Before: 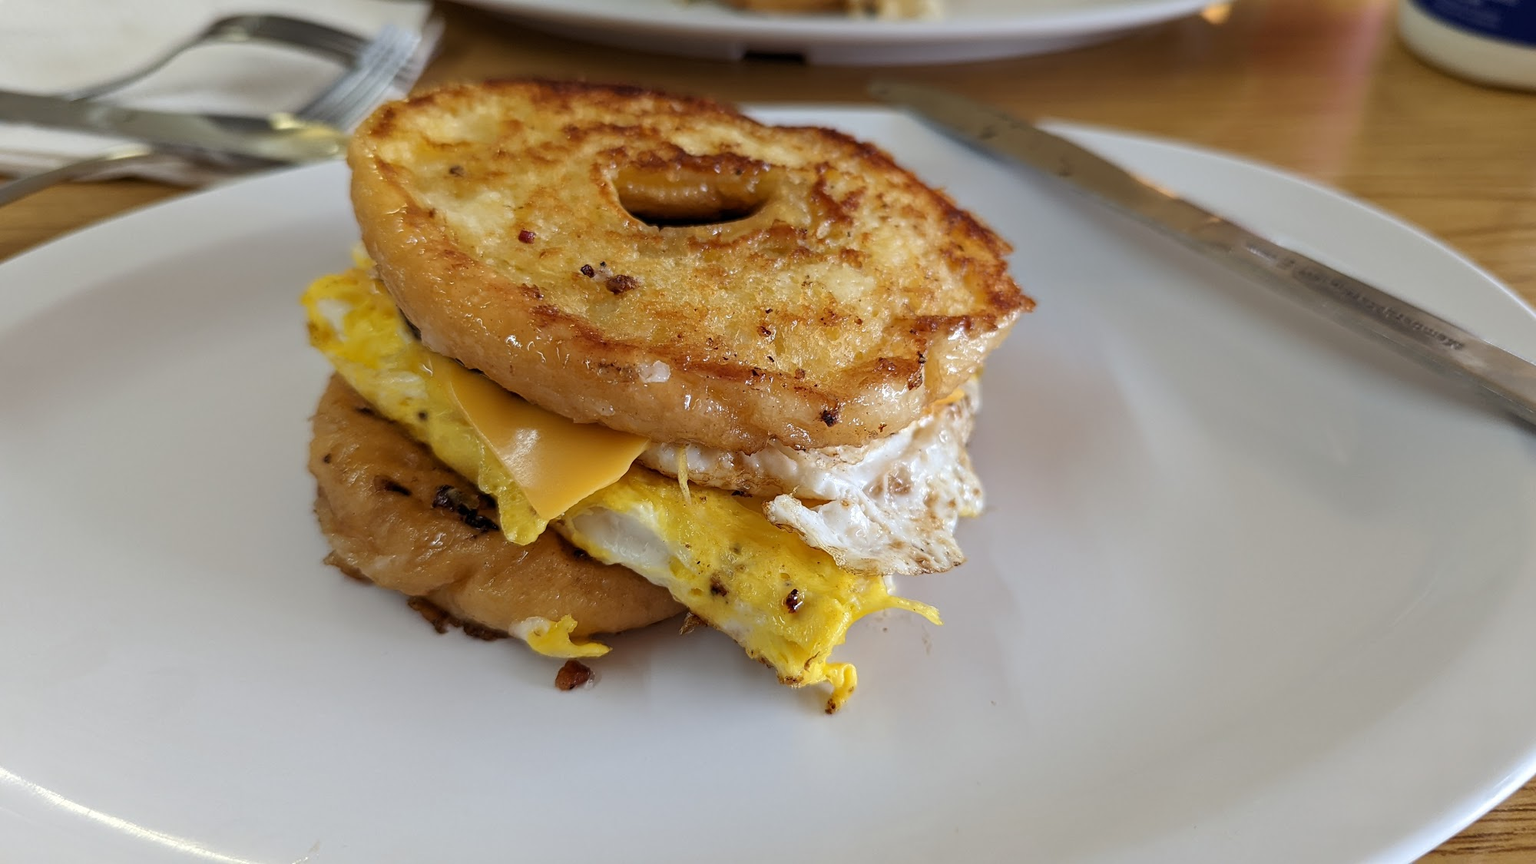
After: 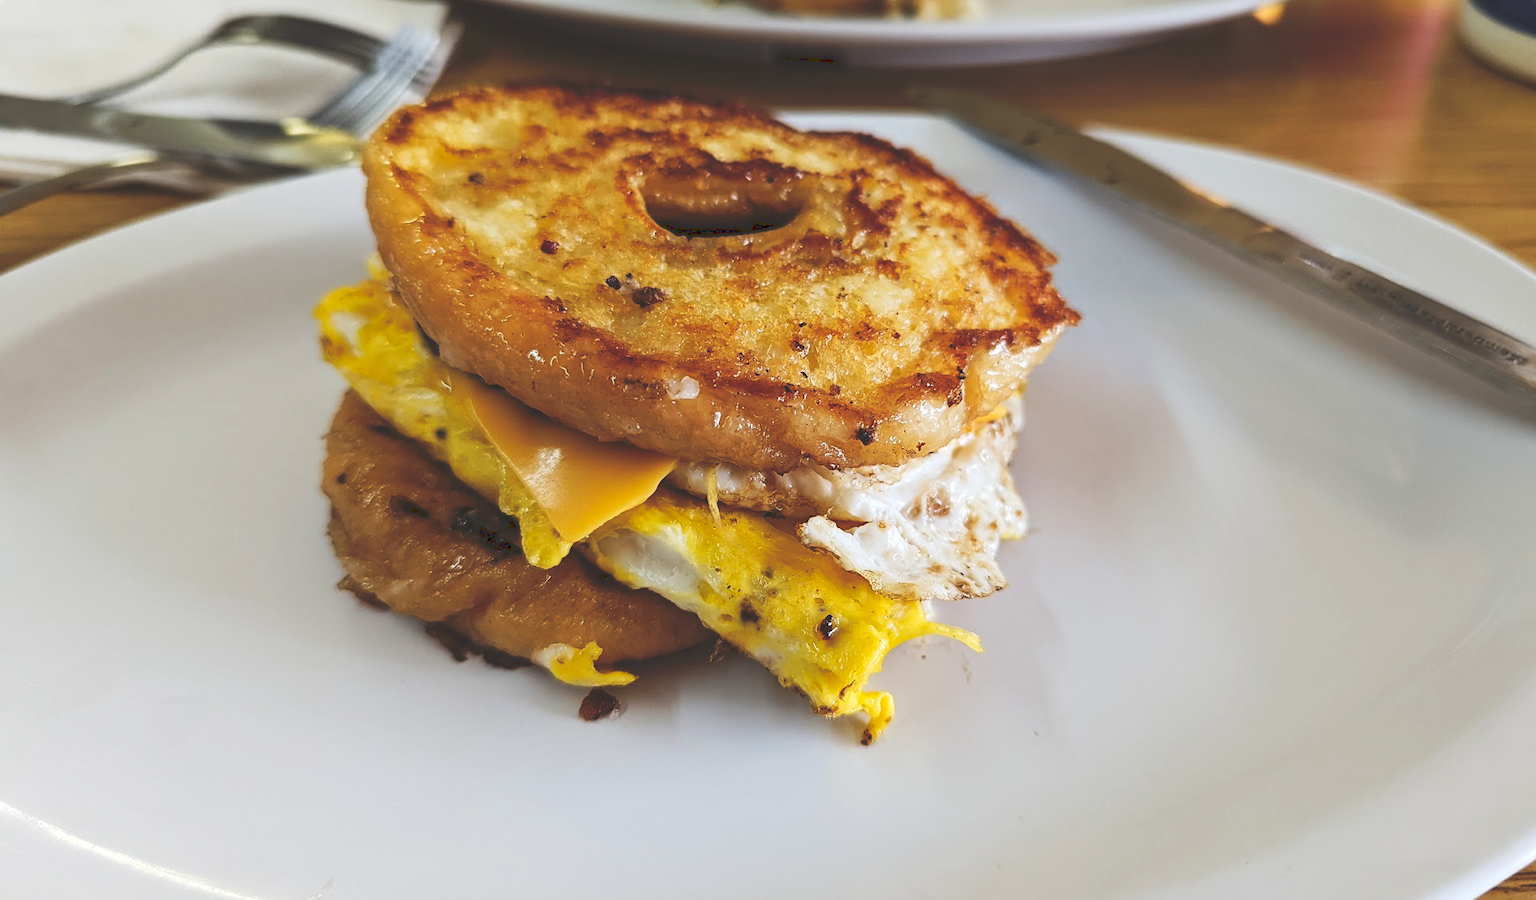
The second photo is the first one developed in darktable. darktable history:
crop: right 4.126%, bottom 0.031%
tone curve: curves: ch0 [(0, 0) (0.003, 0.183) (0.011, 0.183) (0.025, 0.184) (0.044, 0.188) (0.069, 0.197) (0.1, 0.204) (0.136, 0.212) (0.177, 0.226) (0.224, 0.24) (0.277, 0.273) (0.335, 0.322) (0.399, 0.388) (0.468, 0.468) (0.543, 0.579) (0.623, 0.686) (0.709, 0.792) (0.801, 0.877) (0.898, 0.939) (1, 1)], preserve colors none
